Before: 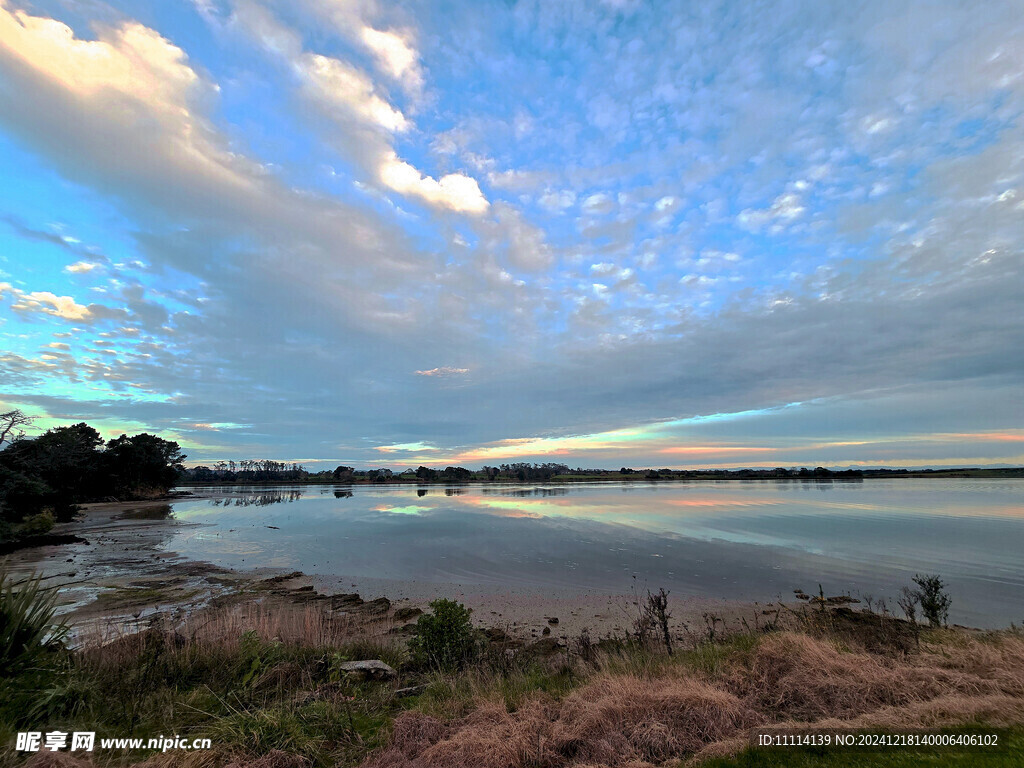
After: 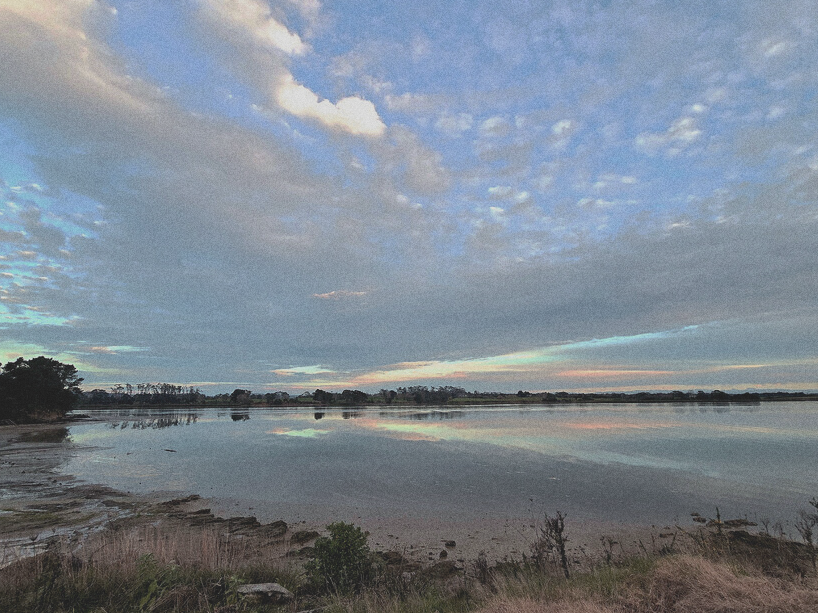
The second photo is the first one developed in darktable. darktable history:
crop and rotate: left 10.071%, top 10.071%, right 10.02%, bottom 10.02%
contrast brightness saturation: contrast -0.26, saturation -0.43
grain: coarseness 0.09 ISO
